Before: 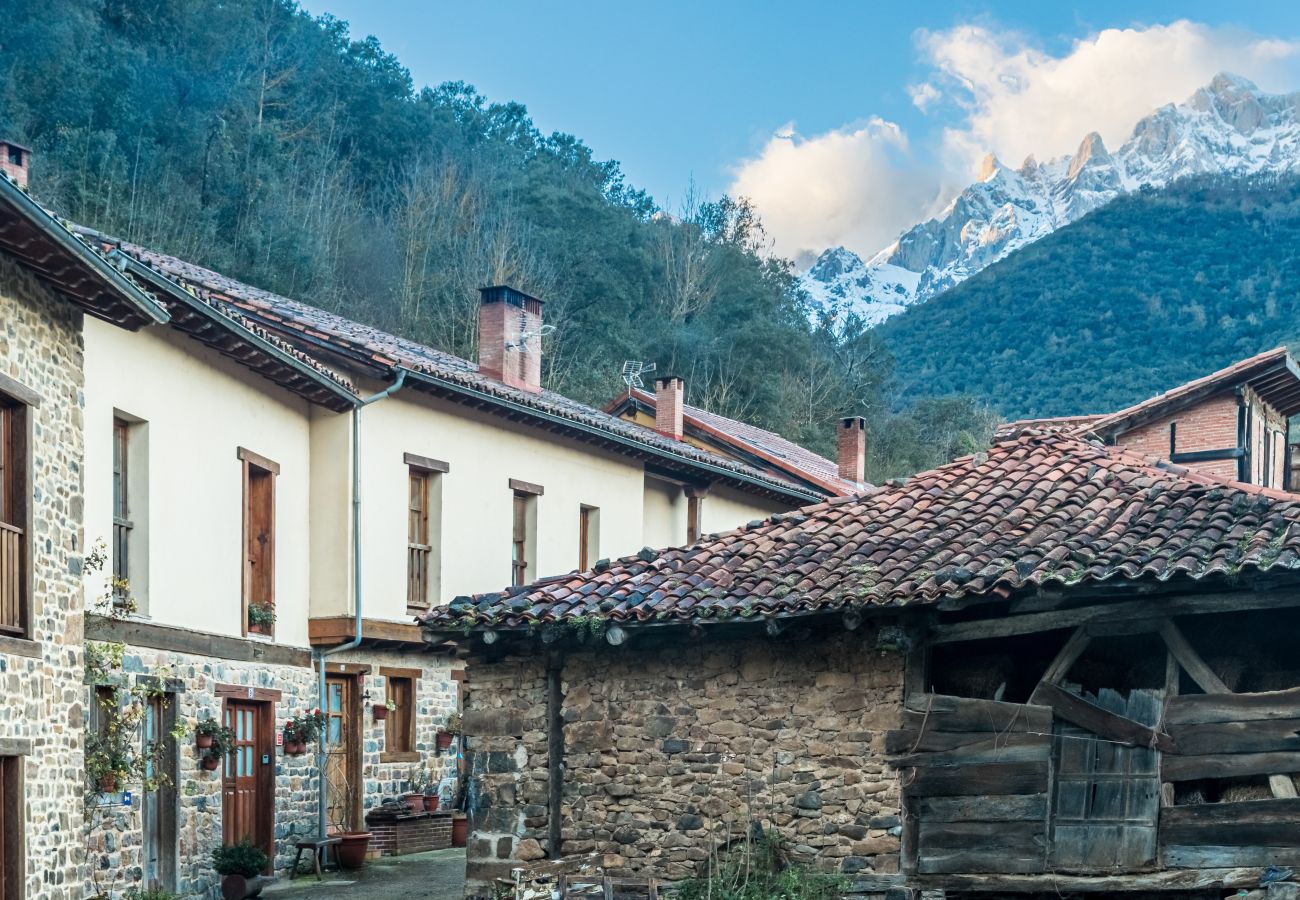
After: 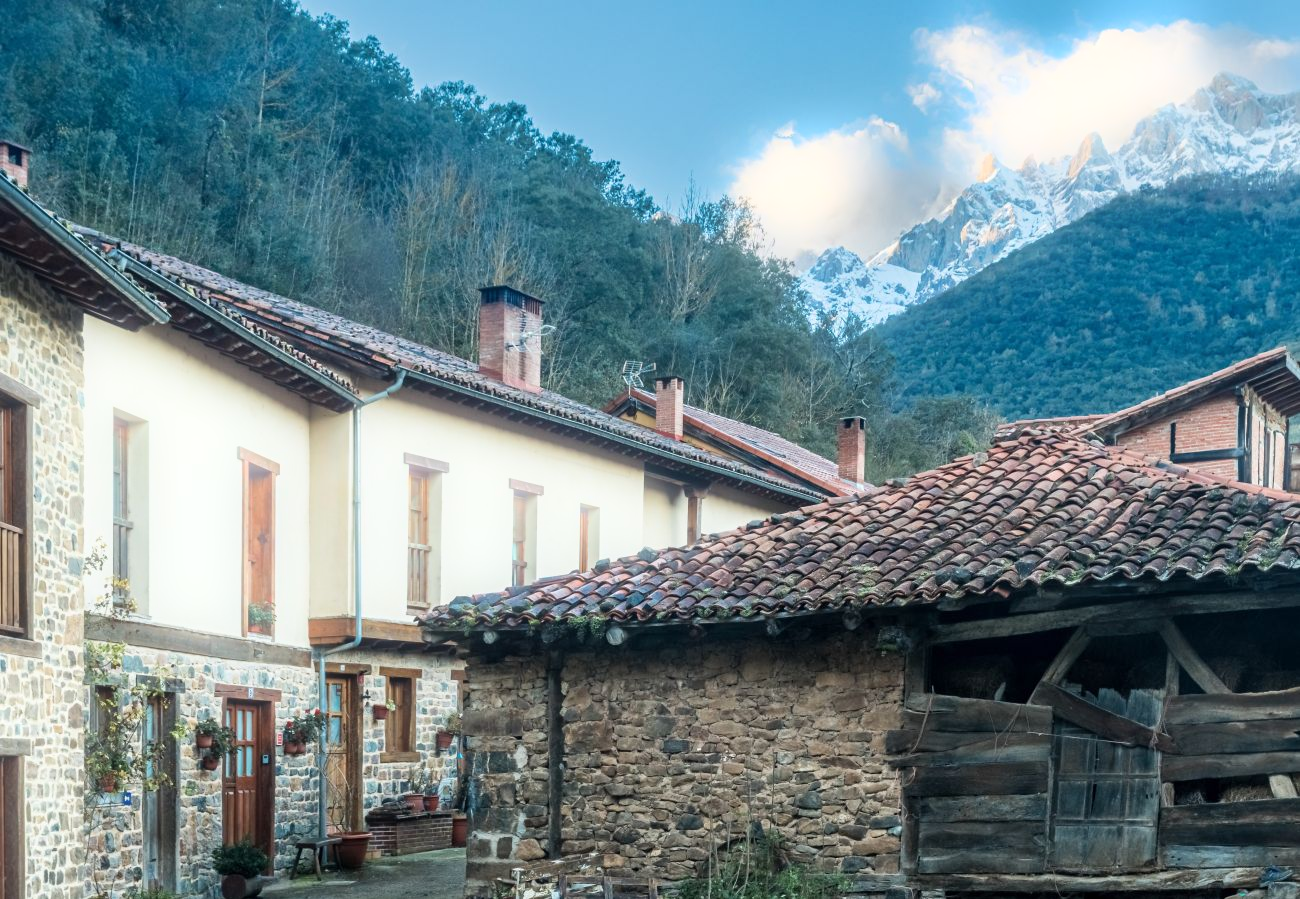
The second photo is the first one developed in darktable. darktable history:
crop: bottom 0.071%
bloom: size 5%, threshold 95%, strength 15%
